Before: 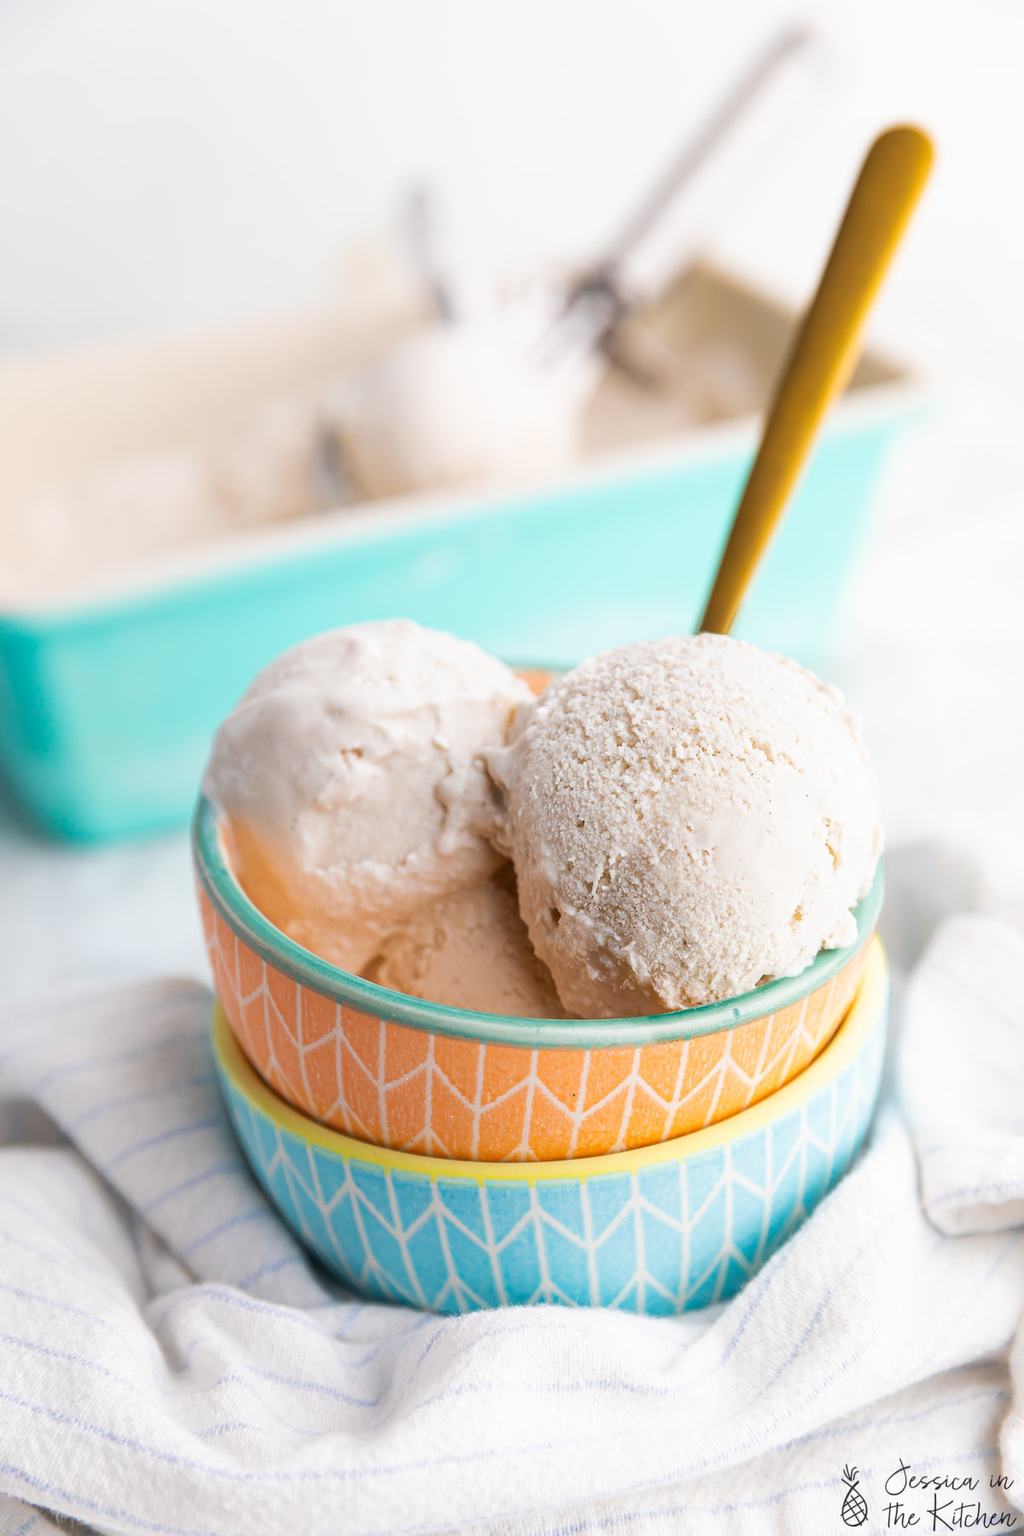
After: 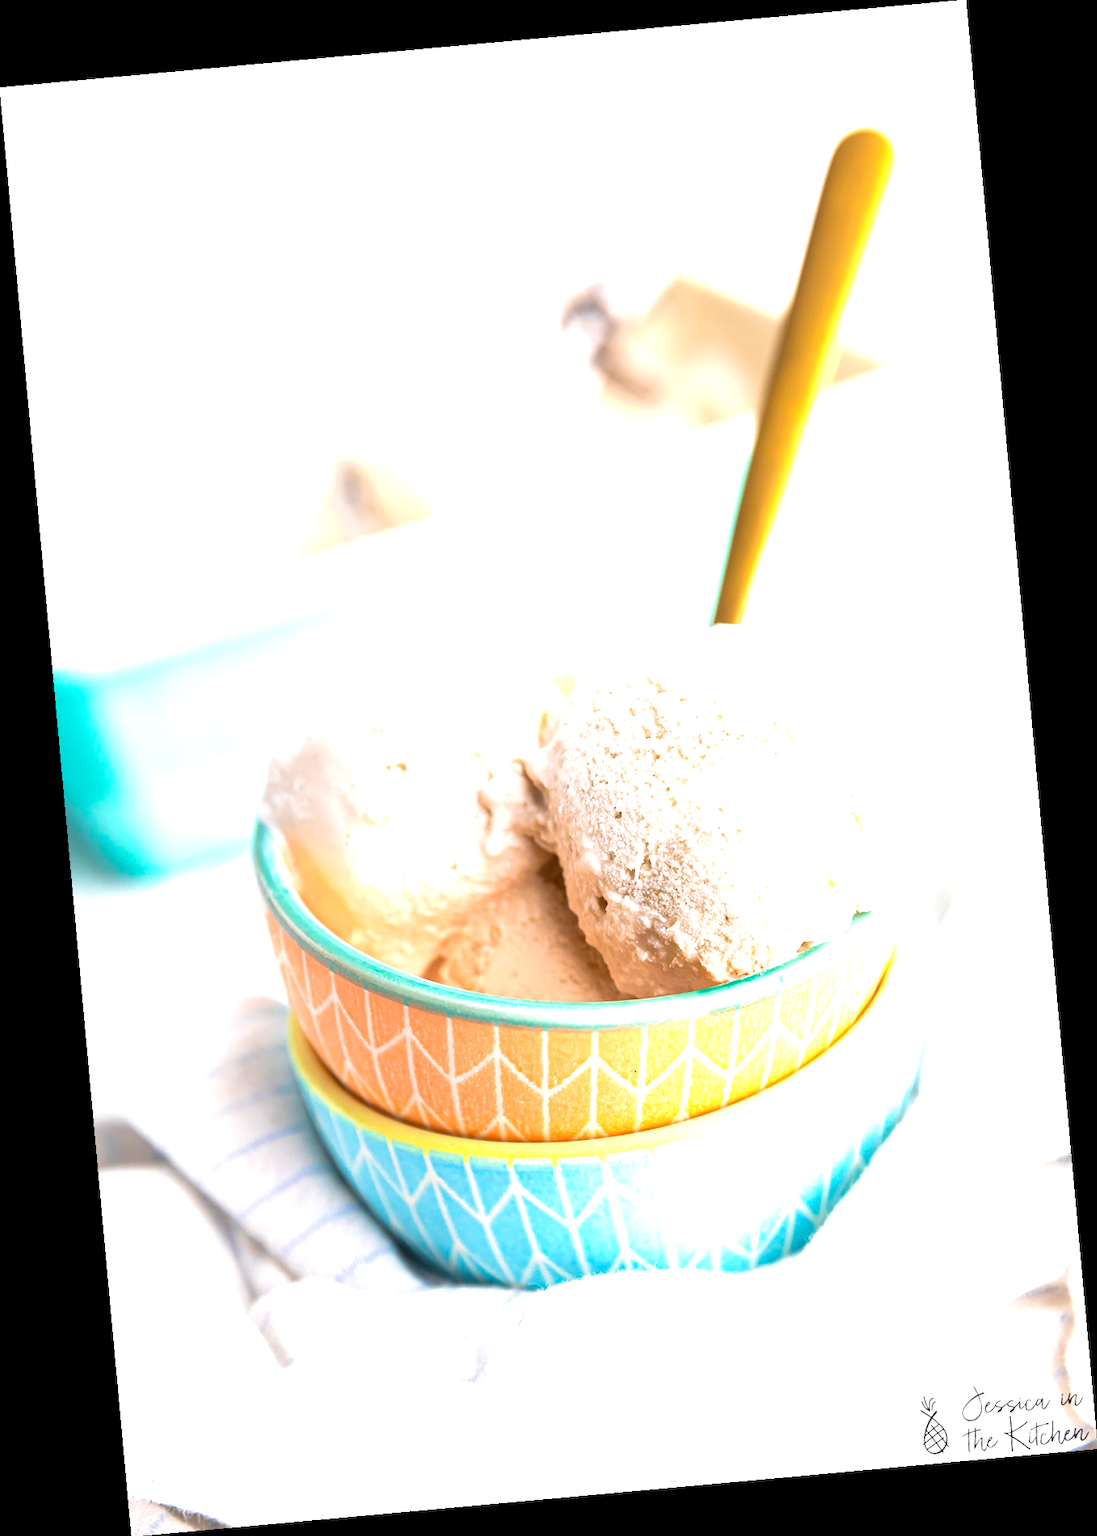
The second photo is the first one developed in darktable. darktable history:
rotate and perspective: rotation -5.2°, automatic cropping off
exposure: exposure 1.15 EV, compensate highlight preservation false
velvia: on, module defaults
